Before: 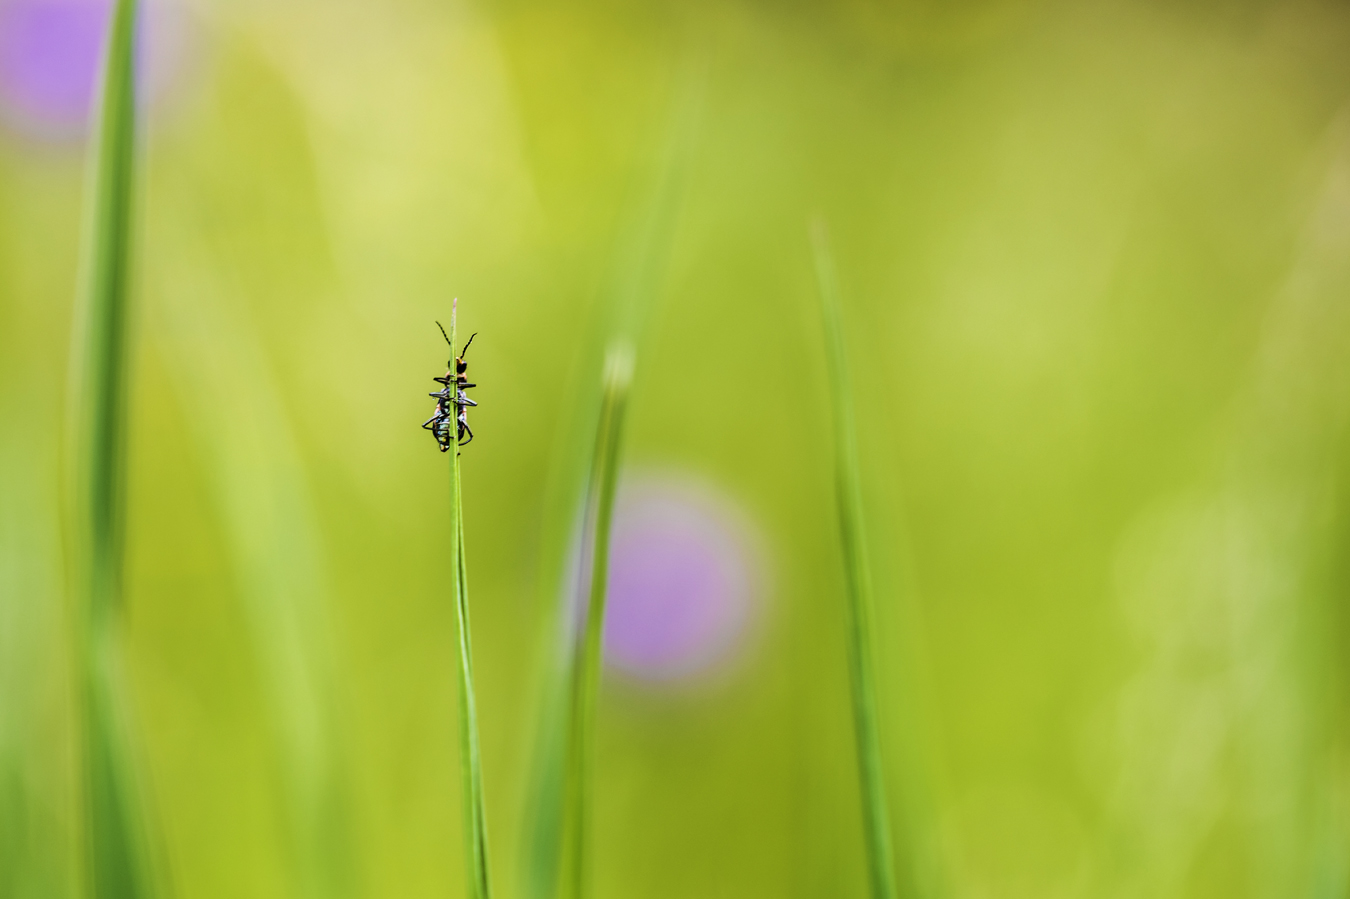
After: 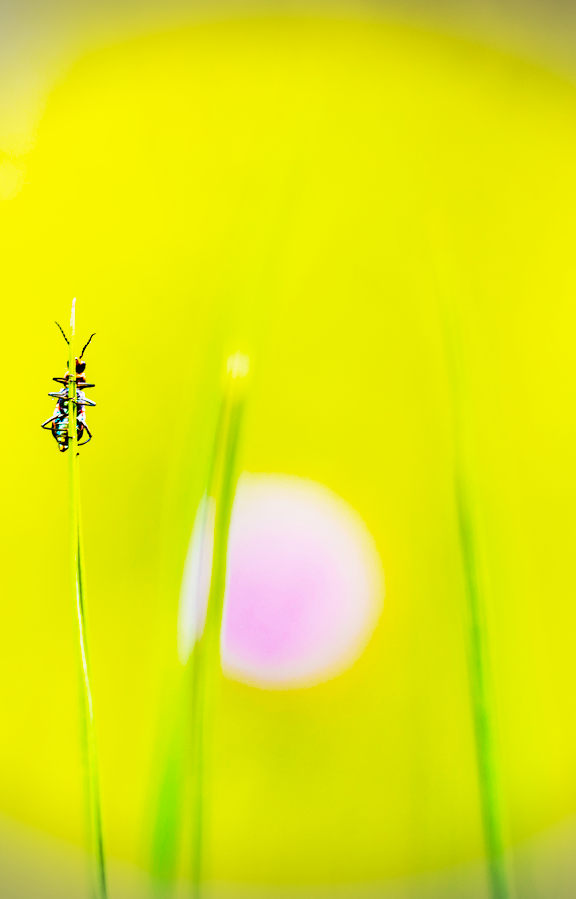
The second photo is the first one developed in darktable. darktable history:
base curve: curves: ch0 [(0, 0) (0.028, 0.03) (0.105, 0.232) (0.387, 0.748) (0.754, 0.968) (1, 1)], preserve colors none
shadows and highlights: shadows -20.57, white point adjustment -1.95, highlights -34.98, shadows color adjustment 97.67%
color balance rgb: power › luminance -3.816%, power › chroma 0.572%, power › hue 40.18°, linear chroma grading › global chroma 14.848%, perceptual saturation grading › global saturation 25.627%, perceptual brilliance grading › global brilliance 9.281%
crop: left 28.269%, right 29.059%
vignetting: fall-off start 97.23%, width/height ratio 1.179, dithering 8-bit output
